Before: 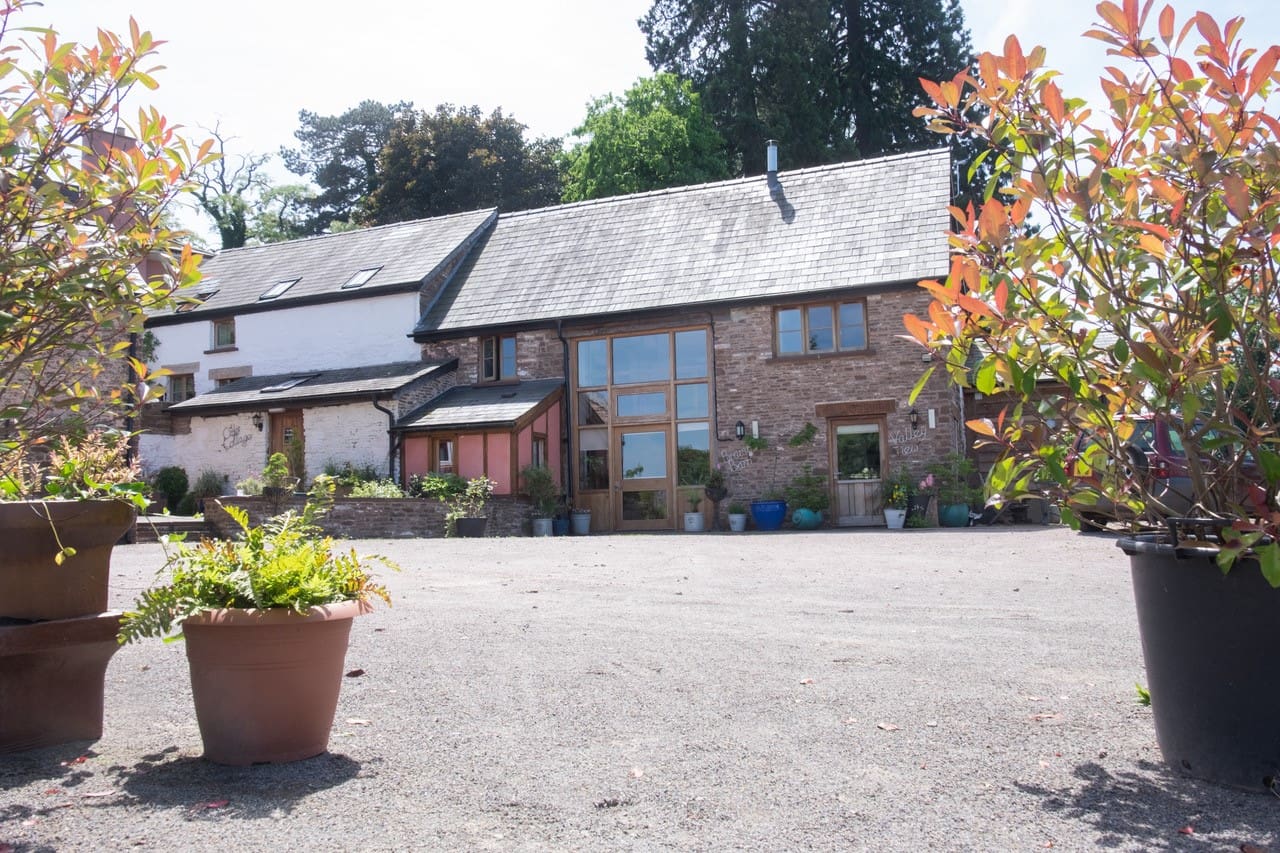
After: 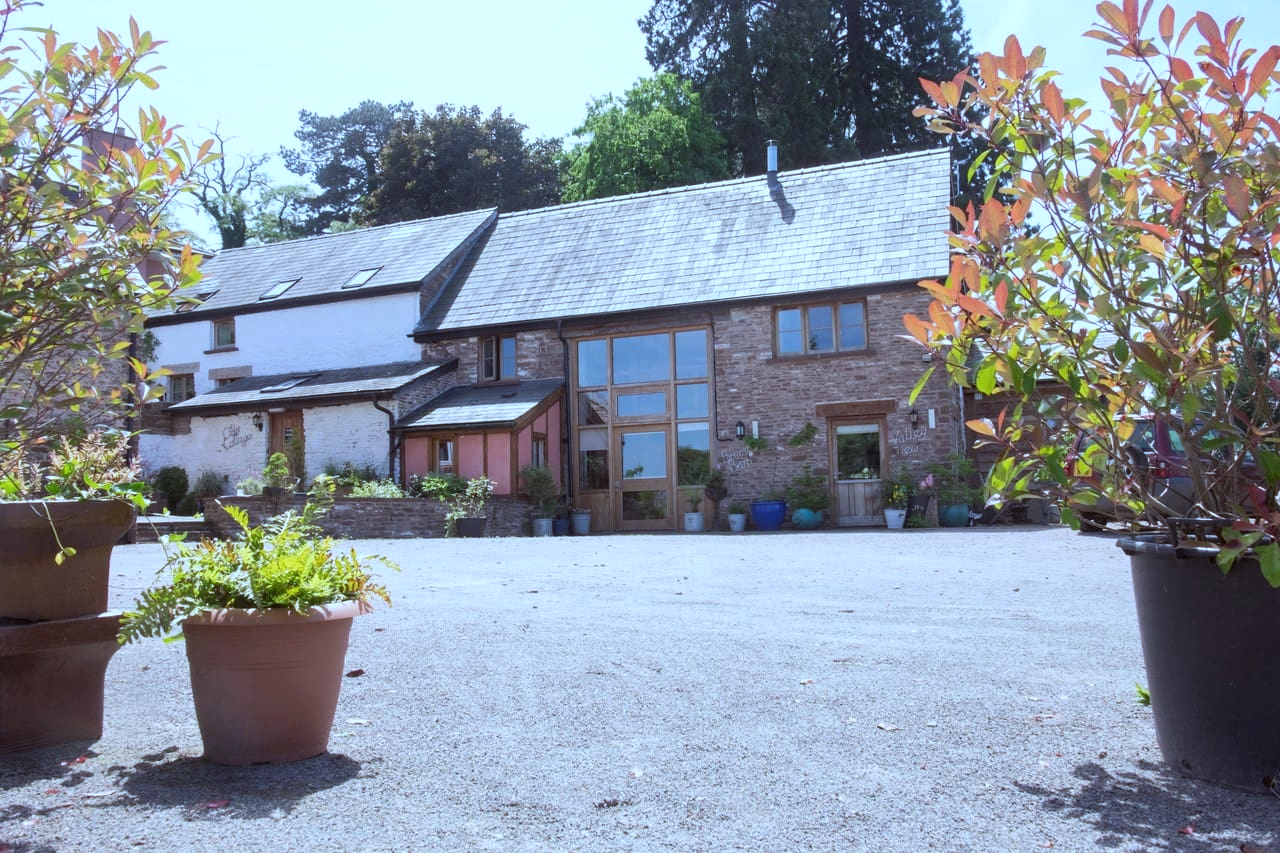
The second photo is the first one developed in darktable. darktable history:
shadows and highlights: shadows 20.55, highlights -20.99, soften with gaussian
color correction: highlights a* -4.98, highlights b* -3.76, shadows a* 3.83, shadows b* 4.08
white balance: red 0.926, green 1.003, blue 1.133
